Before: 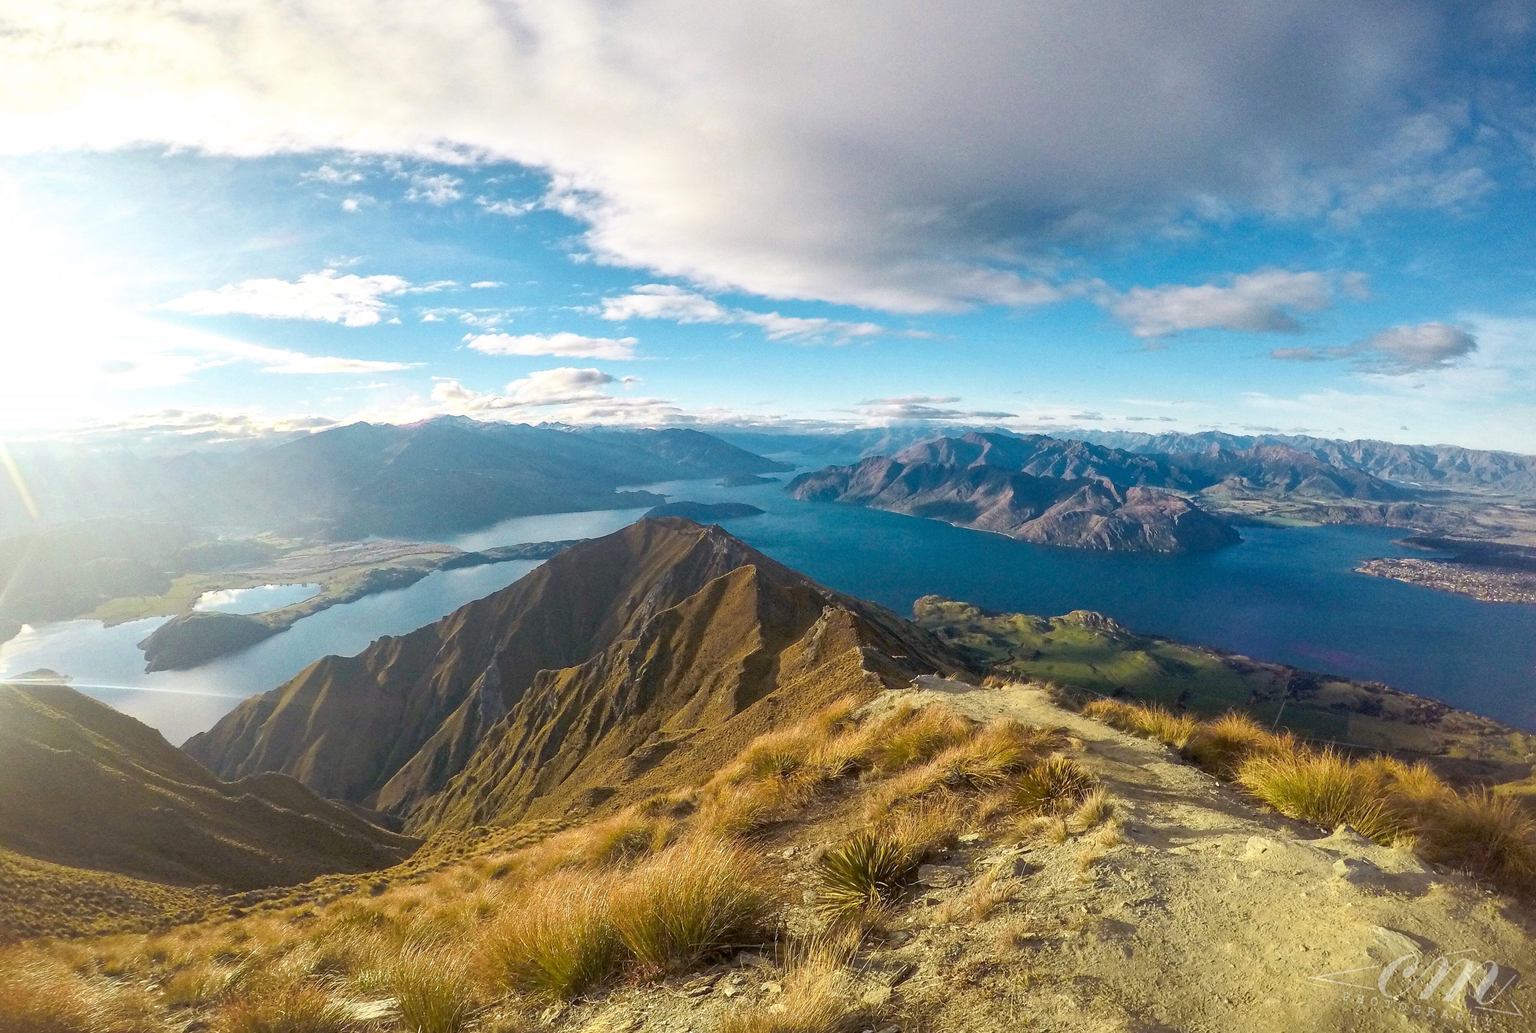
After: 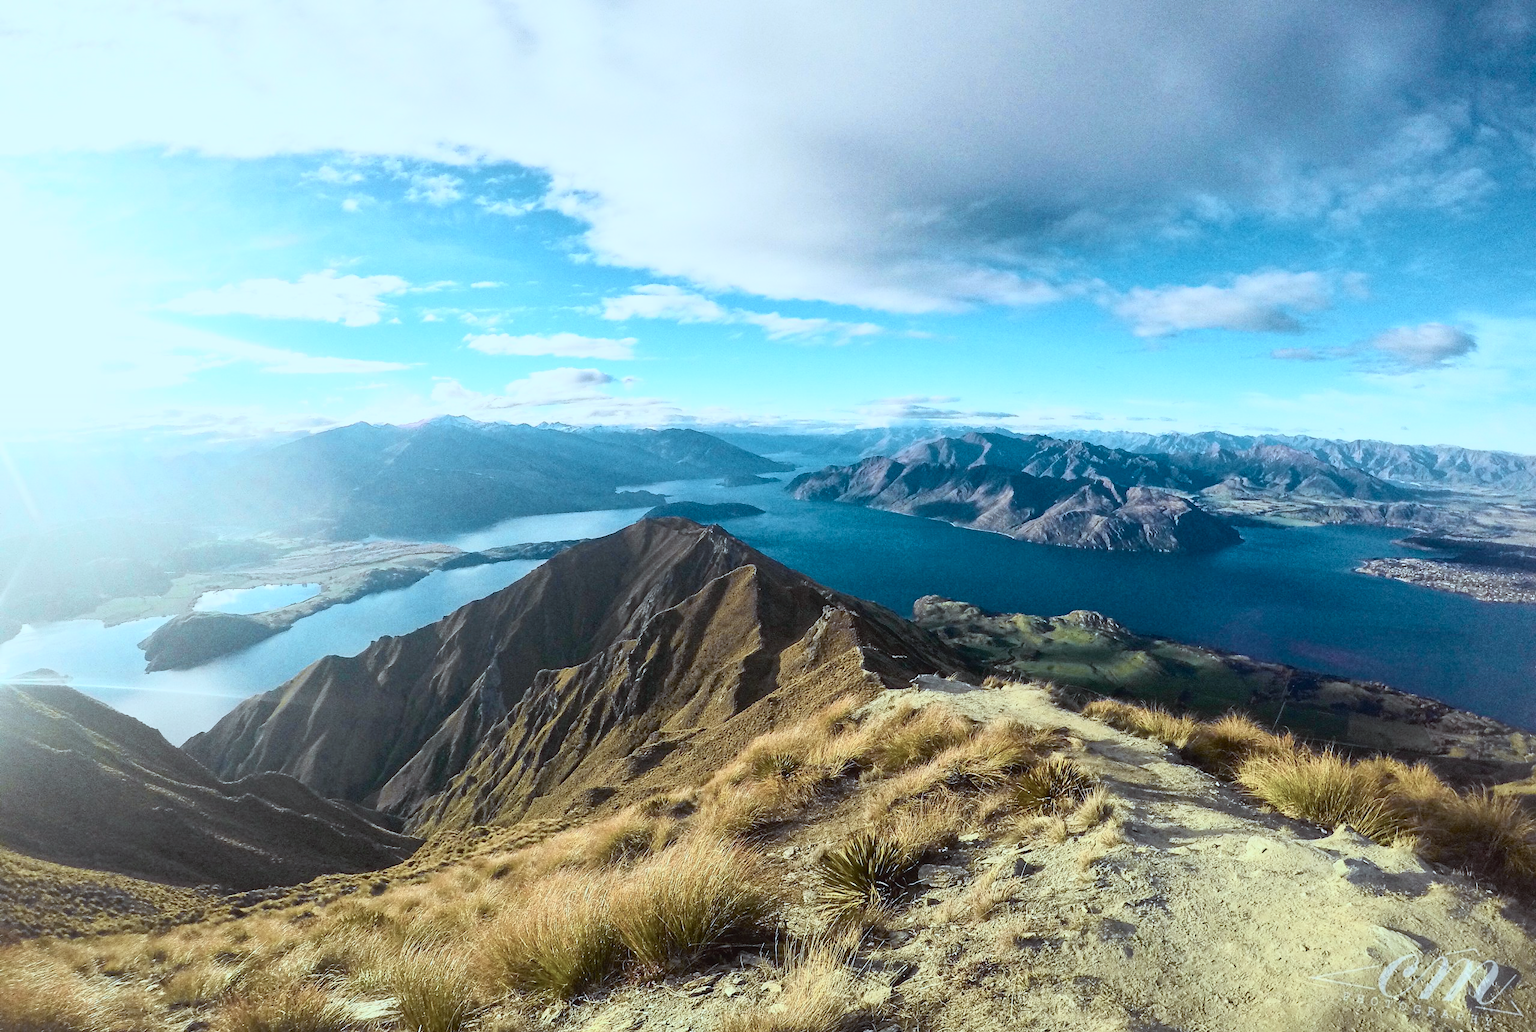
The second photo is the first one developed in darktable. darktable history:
color correction: highlights a* -12.64, highlights b* -18.1, saturation 0.7
tone curve: curves: ch0 [(0, 0.031) (0.139, 0.084) (0.311, 0.278) (0.495, 0.544) (0.718, 0.816) (0.841, 0.909) (1, 0.967)]; ch1 [(0, 0) (0.272, 0.249) (0.388, 0.385) (0.469, 0.456) (0.495, 0.497) (0.538, 0.545) (0.578, 0.595) (0.707, 0.778) (1, 1)]; ch2 [(0, 0) (0.125, 0.089) (0.353, 0.329) (0.443, 0.408) (0.502, 0.499) (0.557, 0.531) (0.608, 0.631) (1, 1)], color space Lab, independent channels, preserve colors none
